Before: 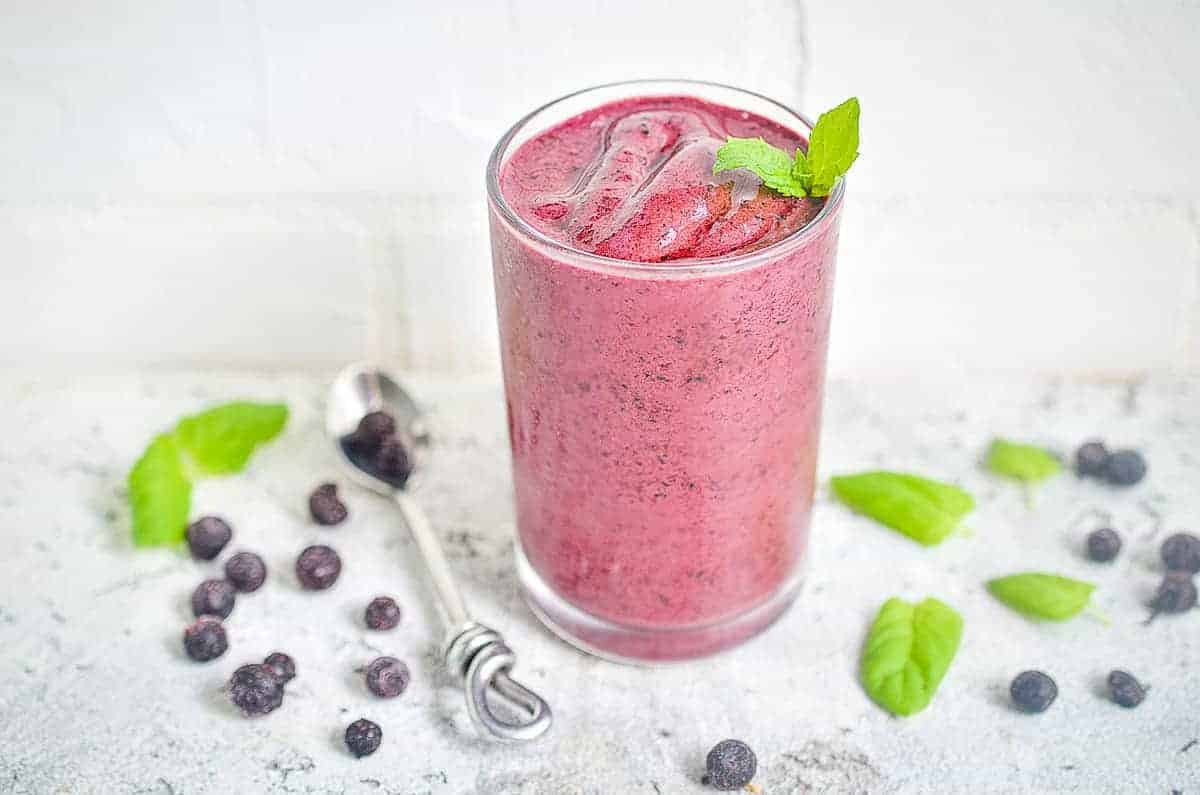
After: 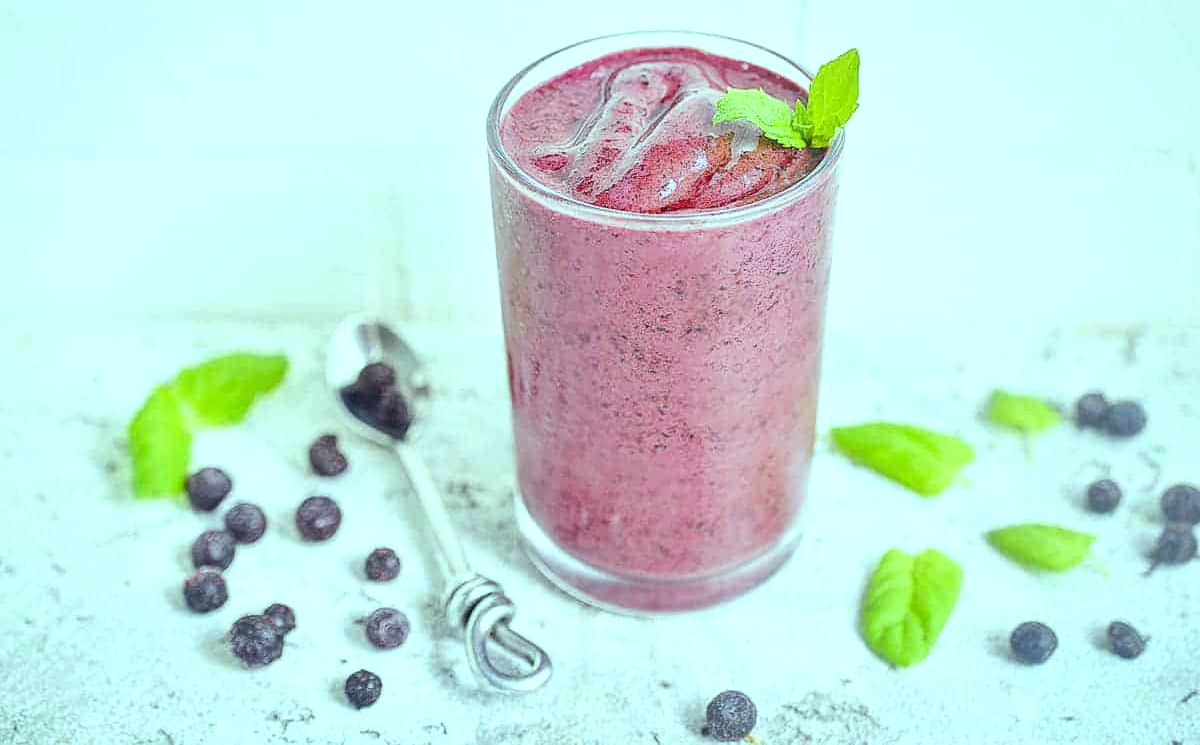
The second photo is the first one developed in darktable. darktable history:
color balance: mode lift, gamma, gain (sRGB), lift [0.997, 0.979, 1.021, 1.011], gamma [1, 1.084, 0.916, 0.998], gain [1, 0.87, 1.13, 1.101], contrast 4.55%, contrast fulcrum 38.24%, output saturation 104.09%
crop and rotate: top 6.25%
